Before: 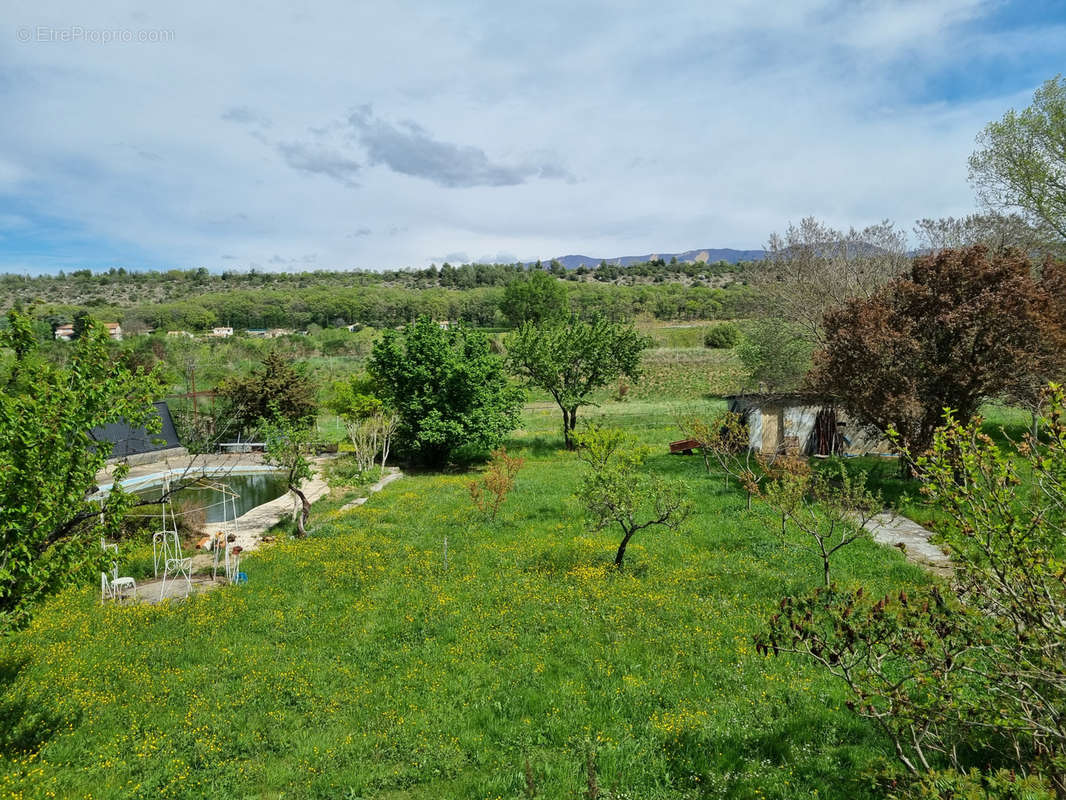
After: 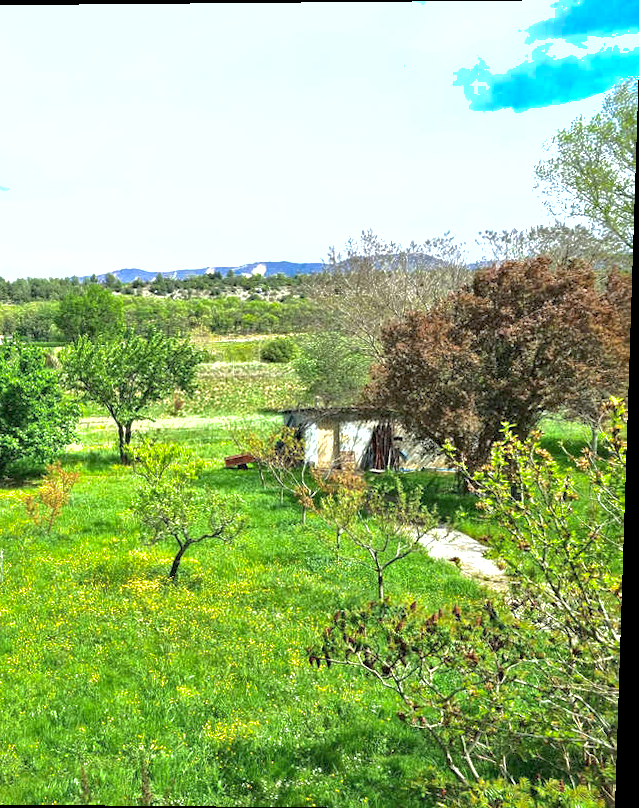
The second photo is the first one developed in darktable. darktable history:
local contrast: highlights 100%, shadows 100%, detail 120%, midtone range 0.2
exposure: black level correction 0, exposure 1.45 EV, compensate exposure bias true, compensate highlight preservation false
rotate and perspective: lens shift (vertical) 0.048, lens shift (horizontal) -0.024, automatic cropping off
crop: left 41.402%
white balance: red 0.982, blue 1.018
haze removal: adaptive false
shadows and highlights: on, module defaults
